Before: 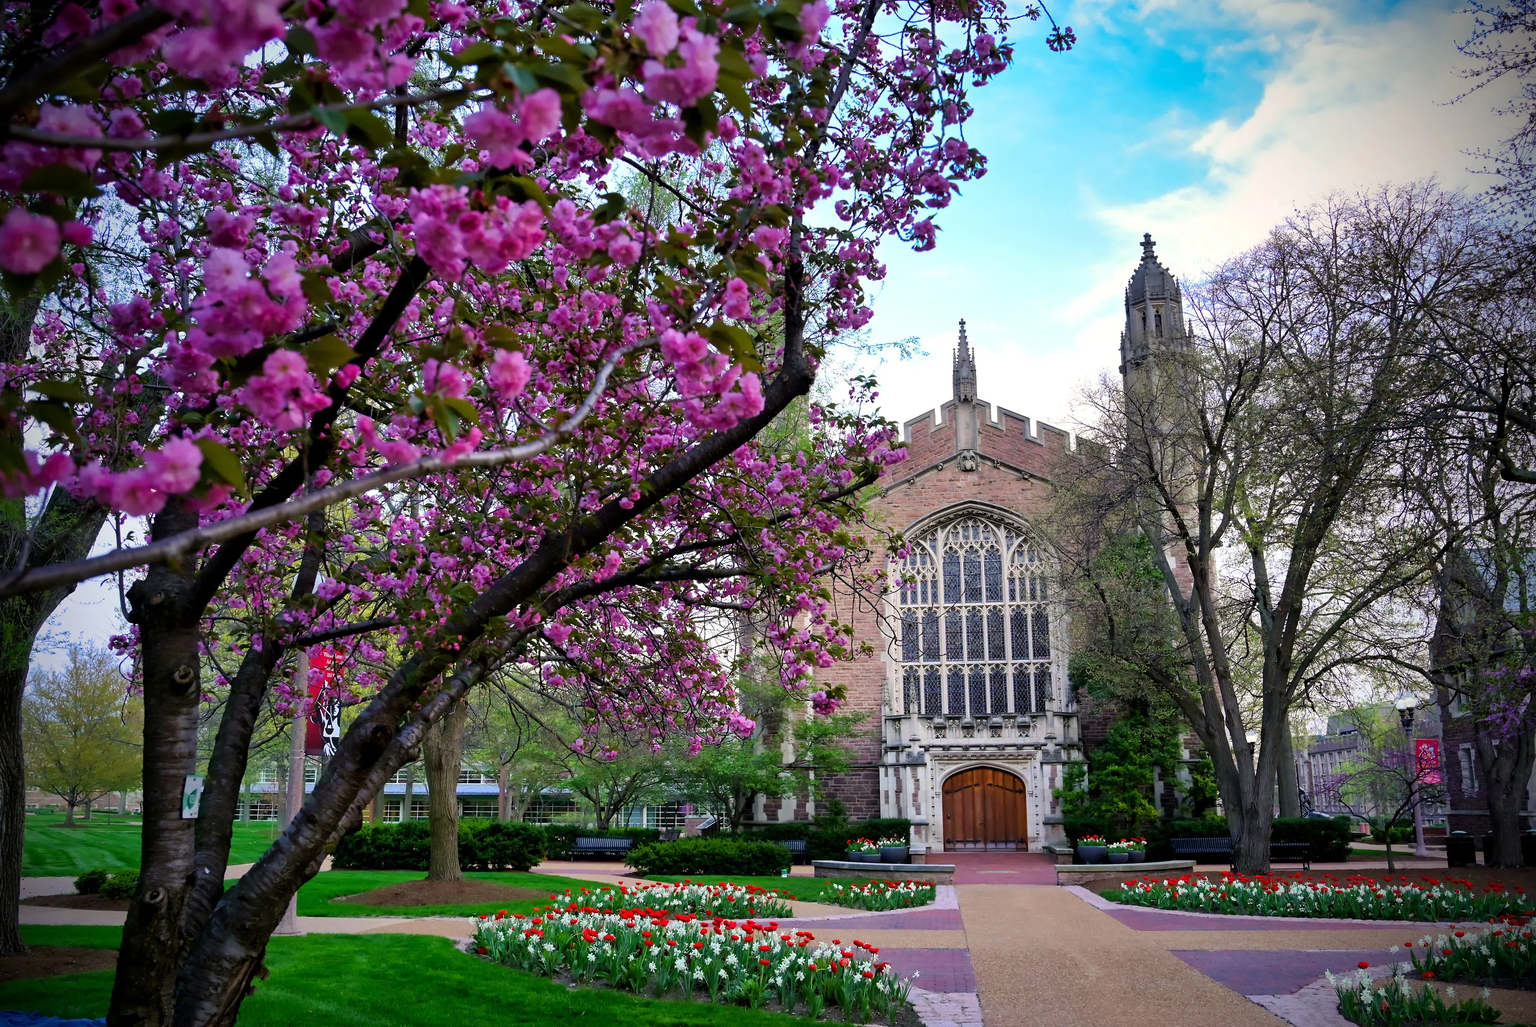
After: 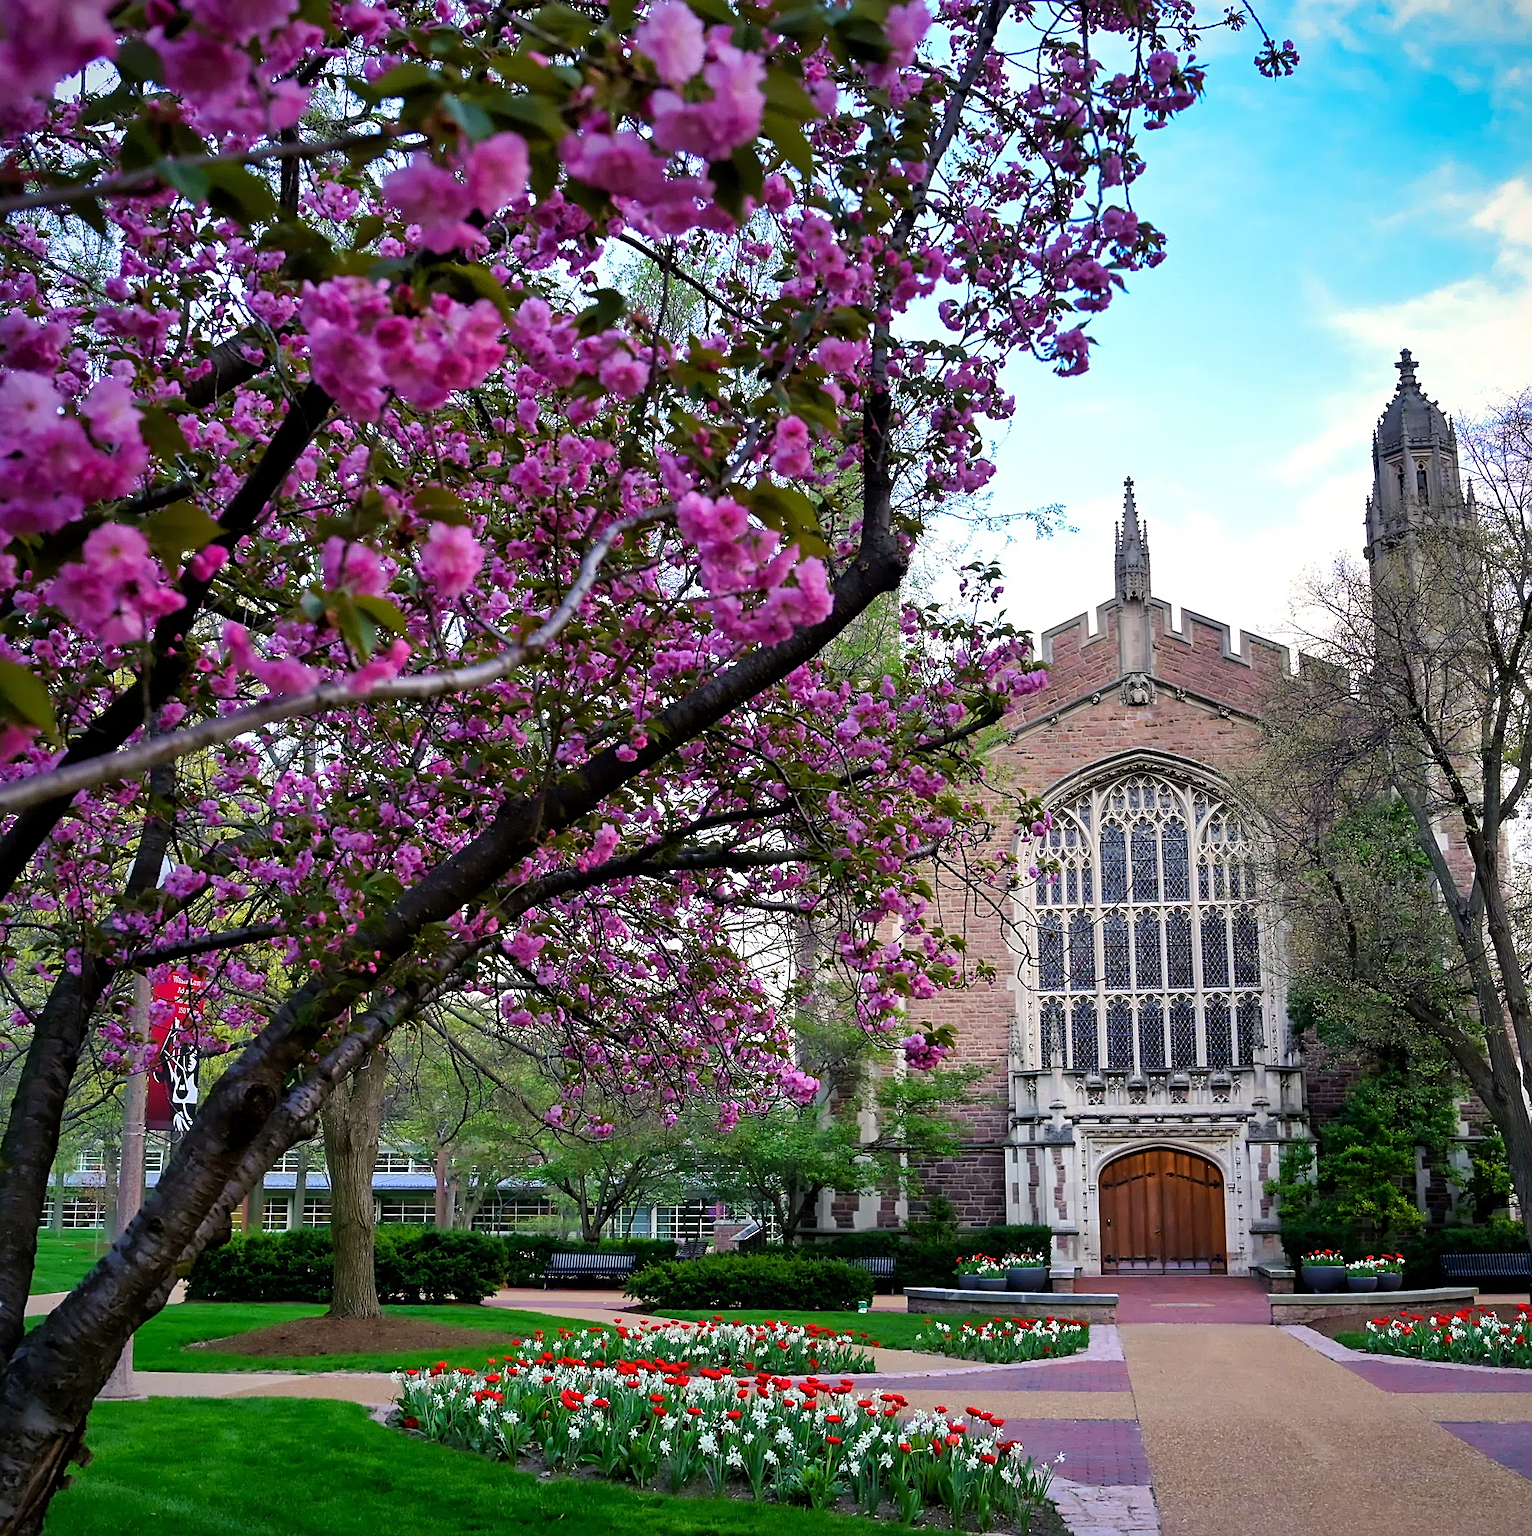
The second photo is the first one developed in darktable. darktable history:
sharpen: on, module defaults
tone equalizer: on, module defaults
crop and rotate: left 13.537%, right 19.796%
